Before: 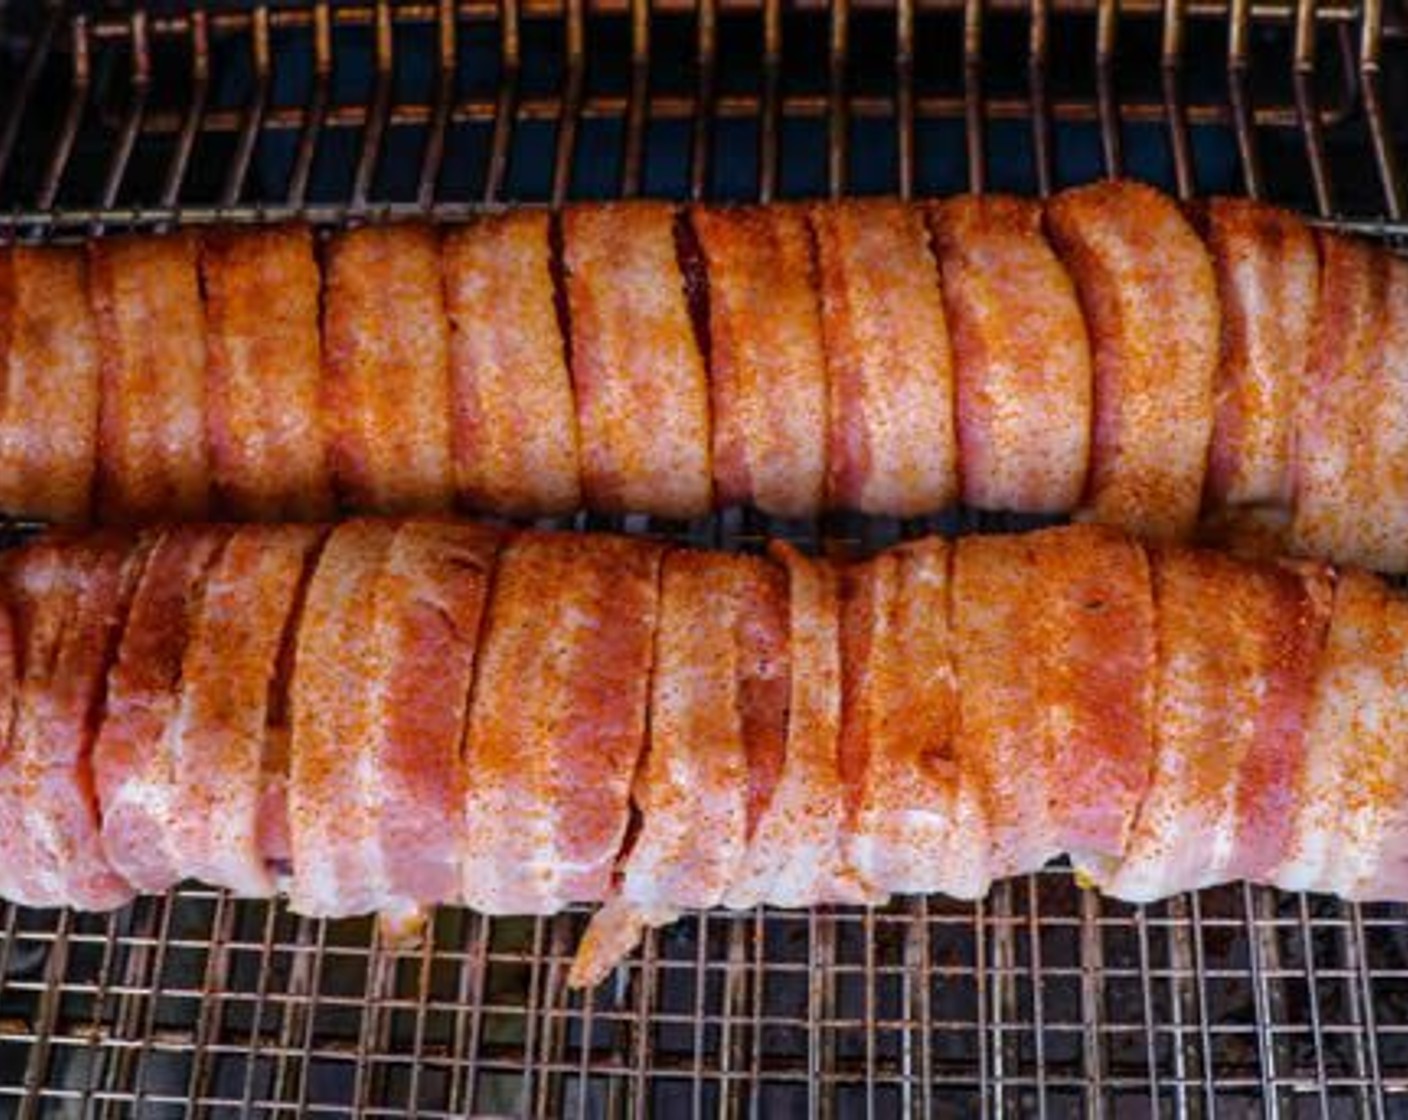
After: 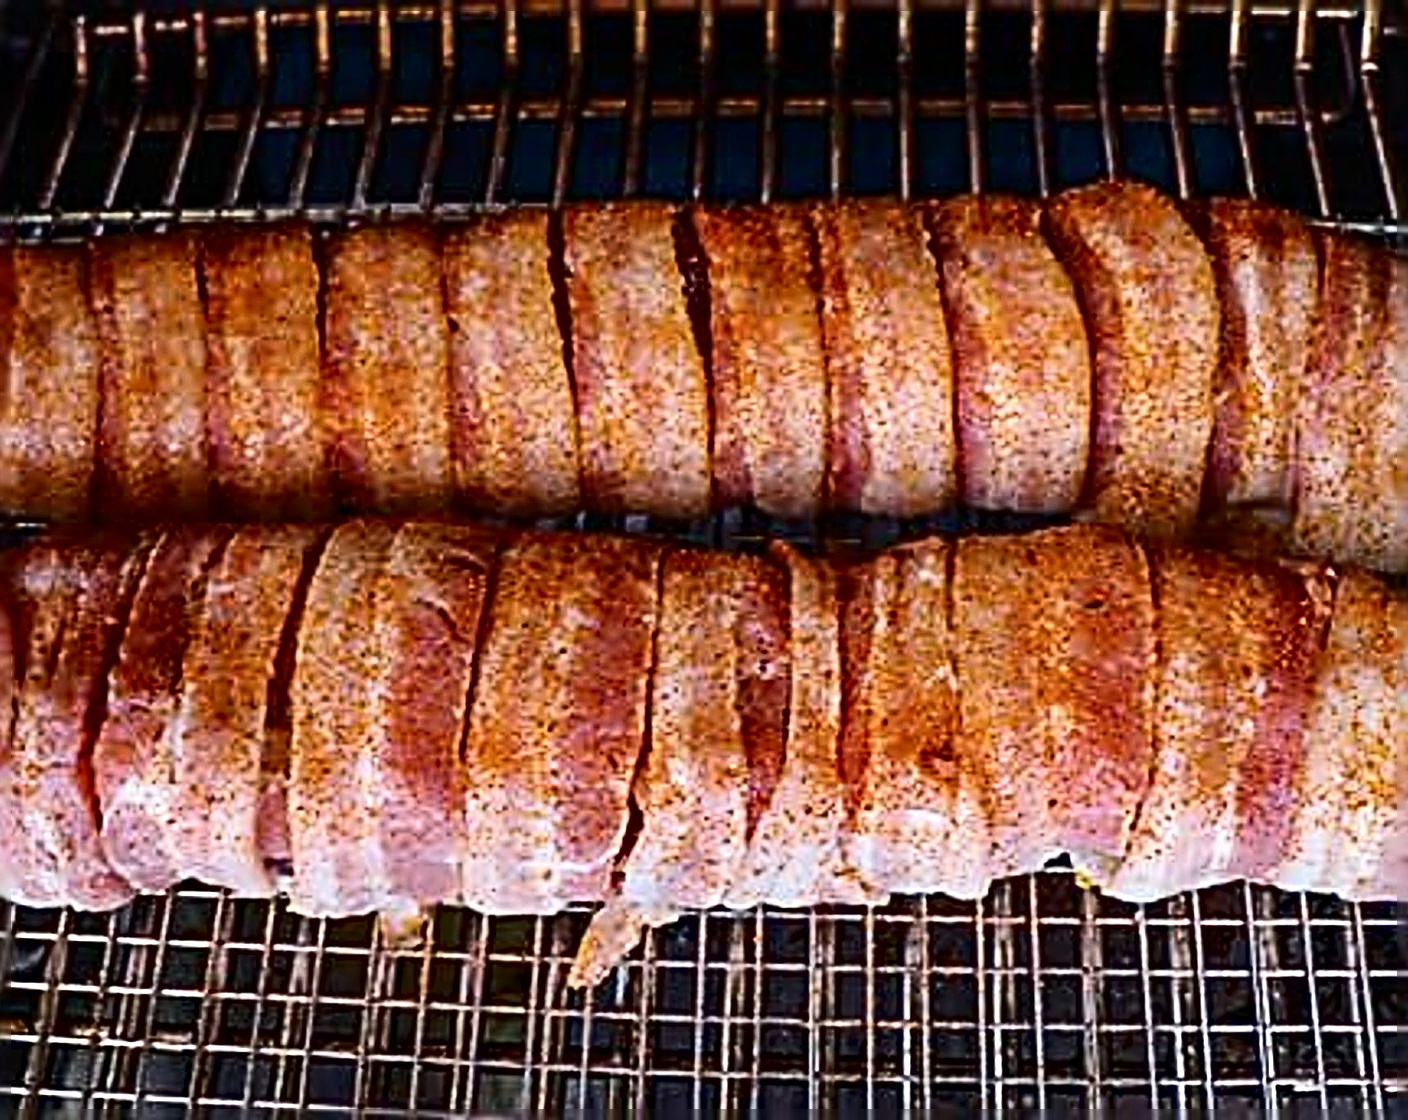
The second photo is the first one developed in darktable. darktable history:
sharpen: radius 4.042, amount 1.987
contrast brightness saturation: contrast 0.221
